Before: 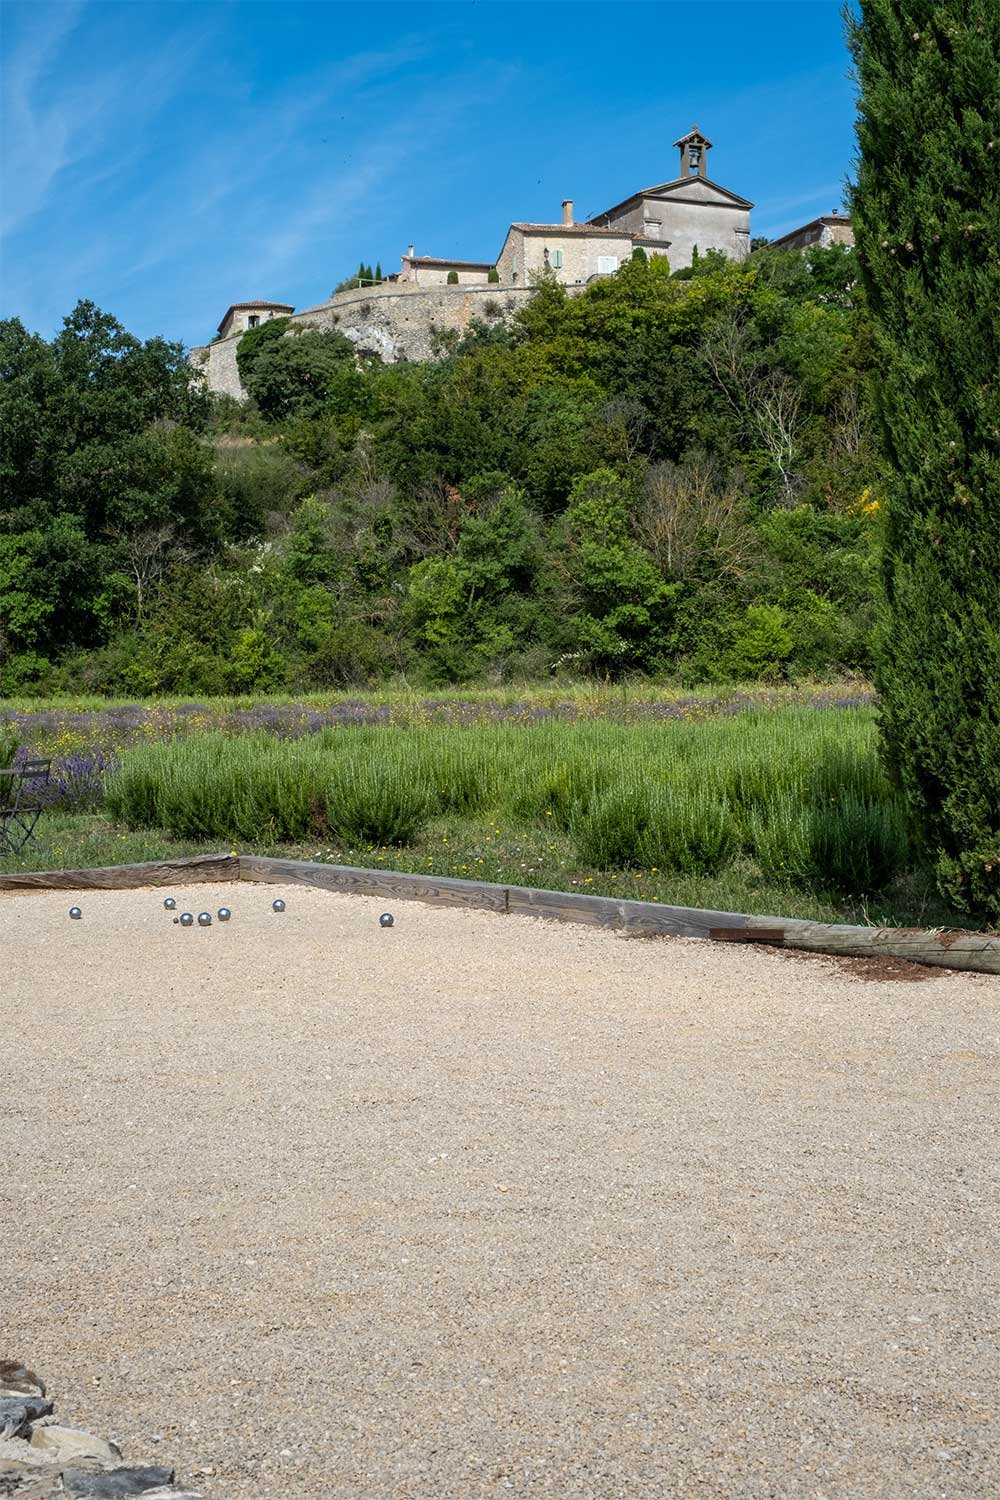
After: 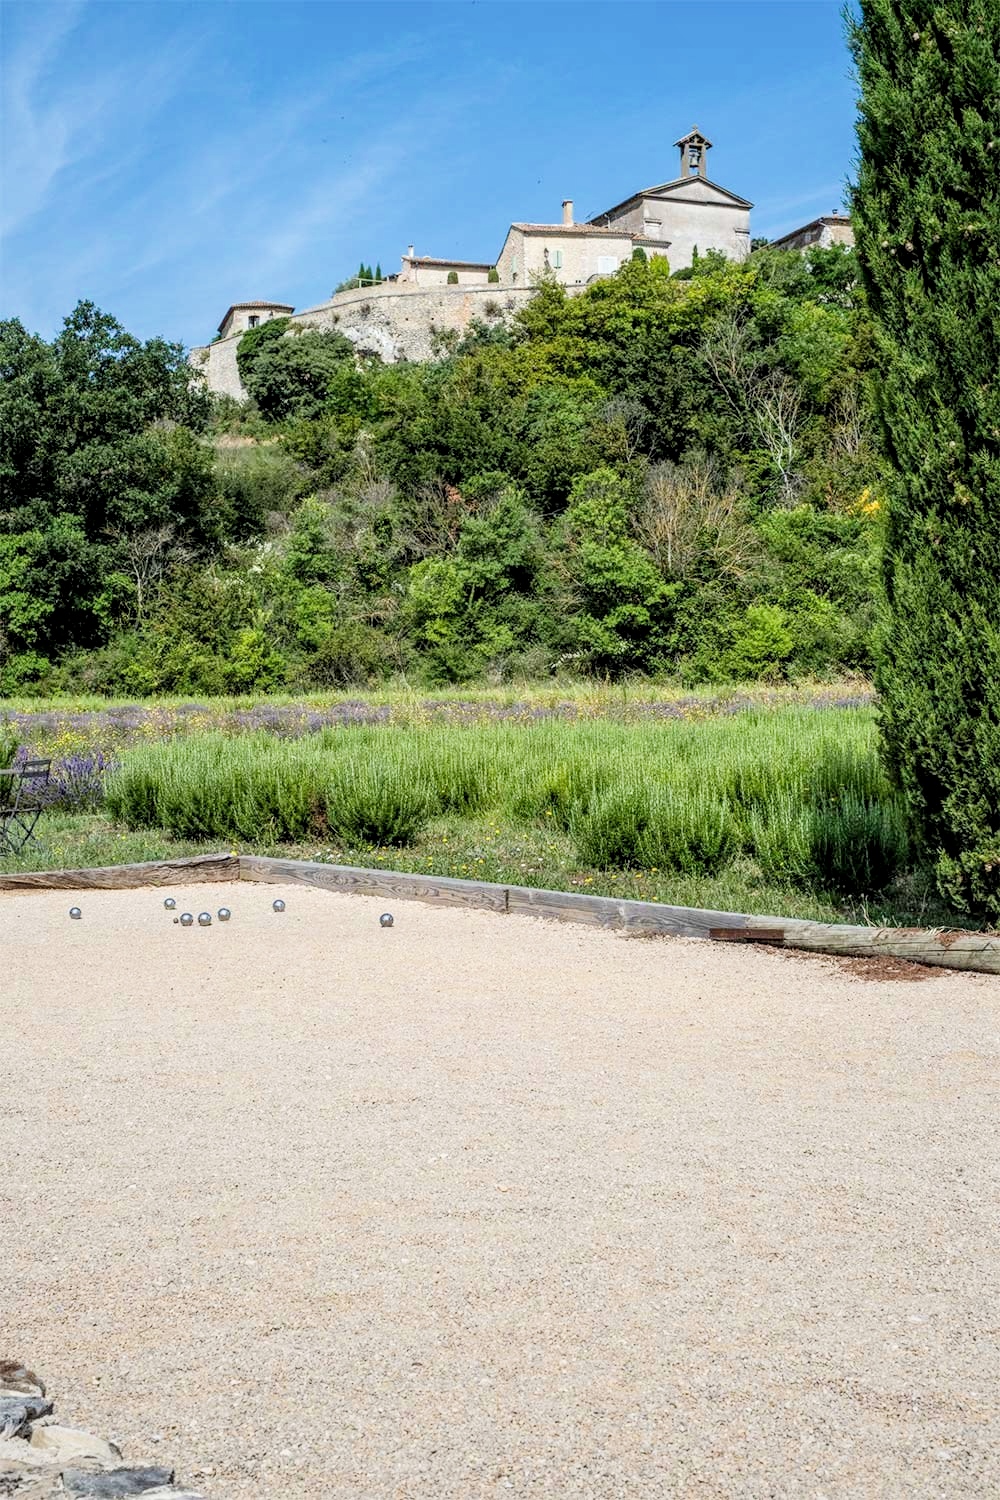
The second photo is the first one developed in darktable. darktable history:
local contrast: detail 130%
exposure: black level correction 0, exposure 1.1 EV, compensate exposure bias true, compensate highlight preservation false
filmic rgb: black relative exposure -7.65 EV, white relative exposure 4.56 EV, hardness 3.61
